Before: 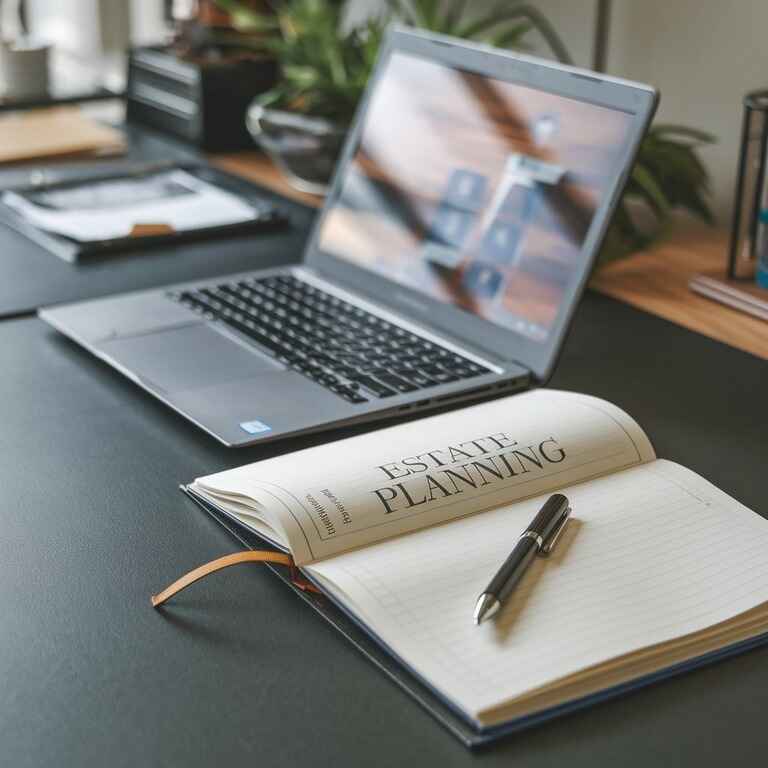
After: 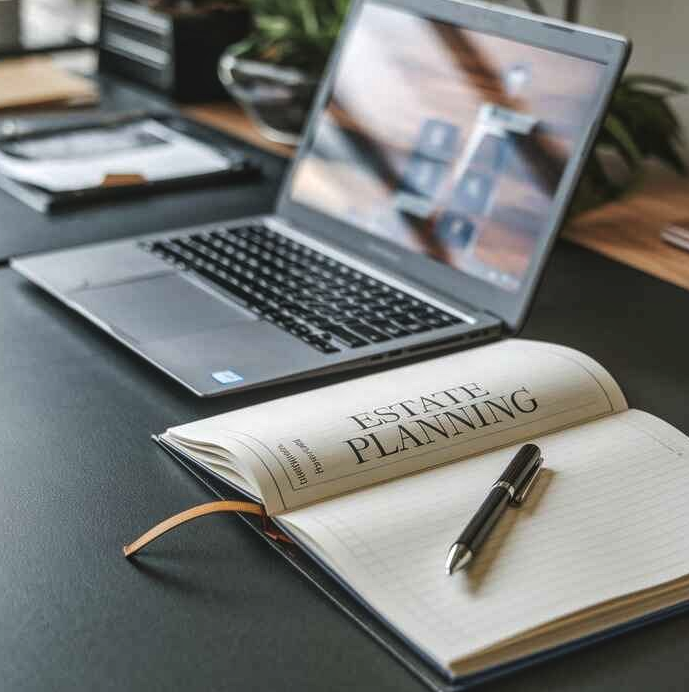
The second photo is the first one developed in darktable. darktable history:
exposure: black level correction -0.016, compensate exposure bias true, compensate highlight preservation false
local contrast: detail 130%
tone curve: curves: ch0 [(0, 0) (0.003, 0.001) (0.011, 0.004) (0.025, 0.011) (0.044, 0.021) (0.069, 0.028) (0.1, 0.036) (0.136, 0.051) (0.177, 0.085) (0.224, 0.127) (0.277, 0.193) (0.335, 0.266) (0.399, 0.338) (0.468, 0.419) (0.543, 0.504) (0.623, 0.593) (0.709, 0.689) (0.801, 0.784) (0.898, 0.888) (1, 1)], color space Lab, independent channels, preserve colors none
crop: left 3.766%, top 6.513%, right 6.506%, bottom 3.253%
